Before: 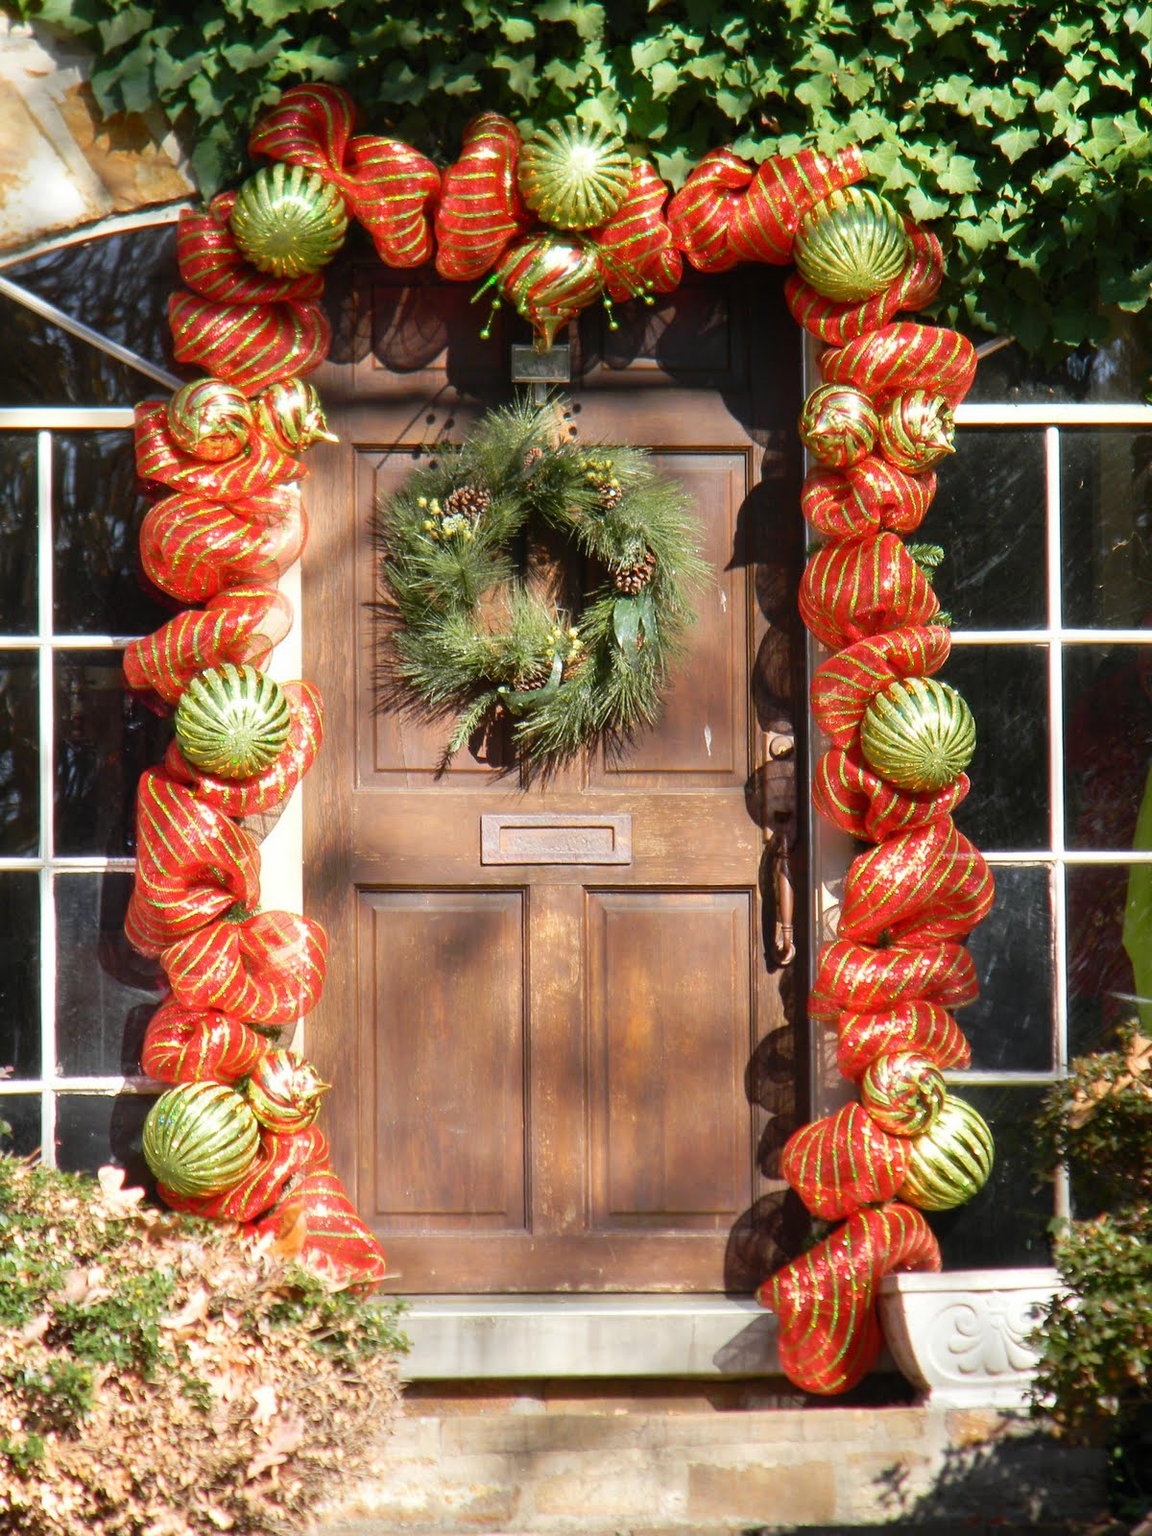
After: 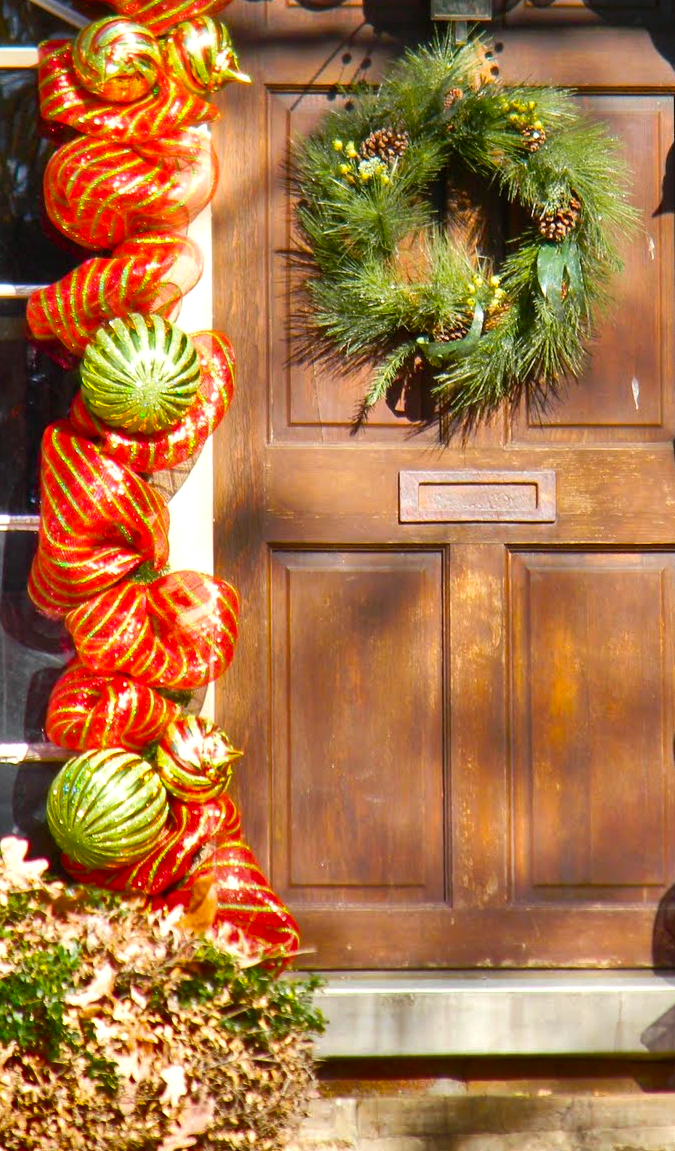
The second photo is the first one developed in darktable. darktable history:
crop: left 8.583%, top 23.683%, right 35.102%, bottom 4.319%
color balance rgb: shadows lift › chroma 2.044%, shadows lift › hue 247.79°, perceptual saturation grading › global saturation 30.275%, global vibrance 20%
shadows and highlights: shadows 18.8, highlights -83.55, soften with gaussian
exposure: black level correction 0.001, exposure 0.136 EV, compensate highlight preservation false
